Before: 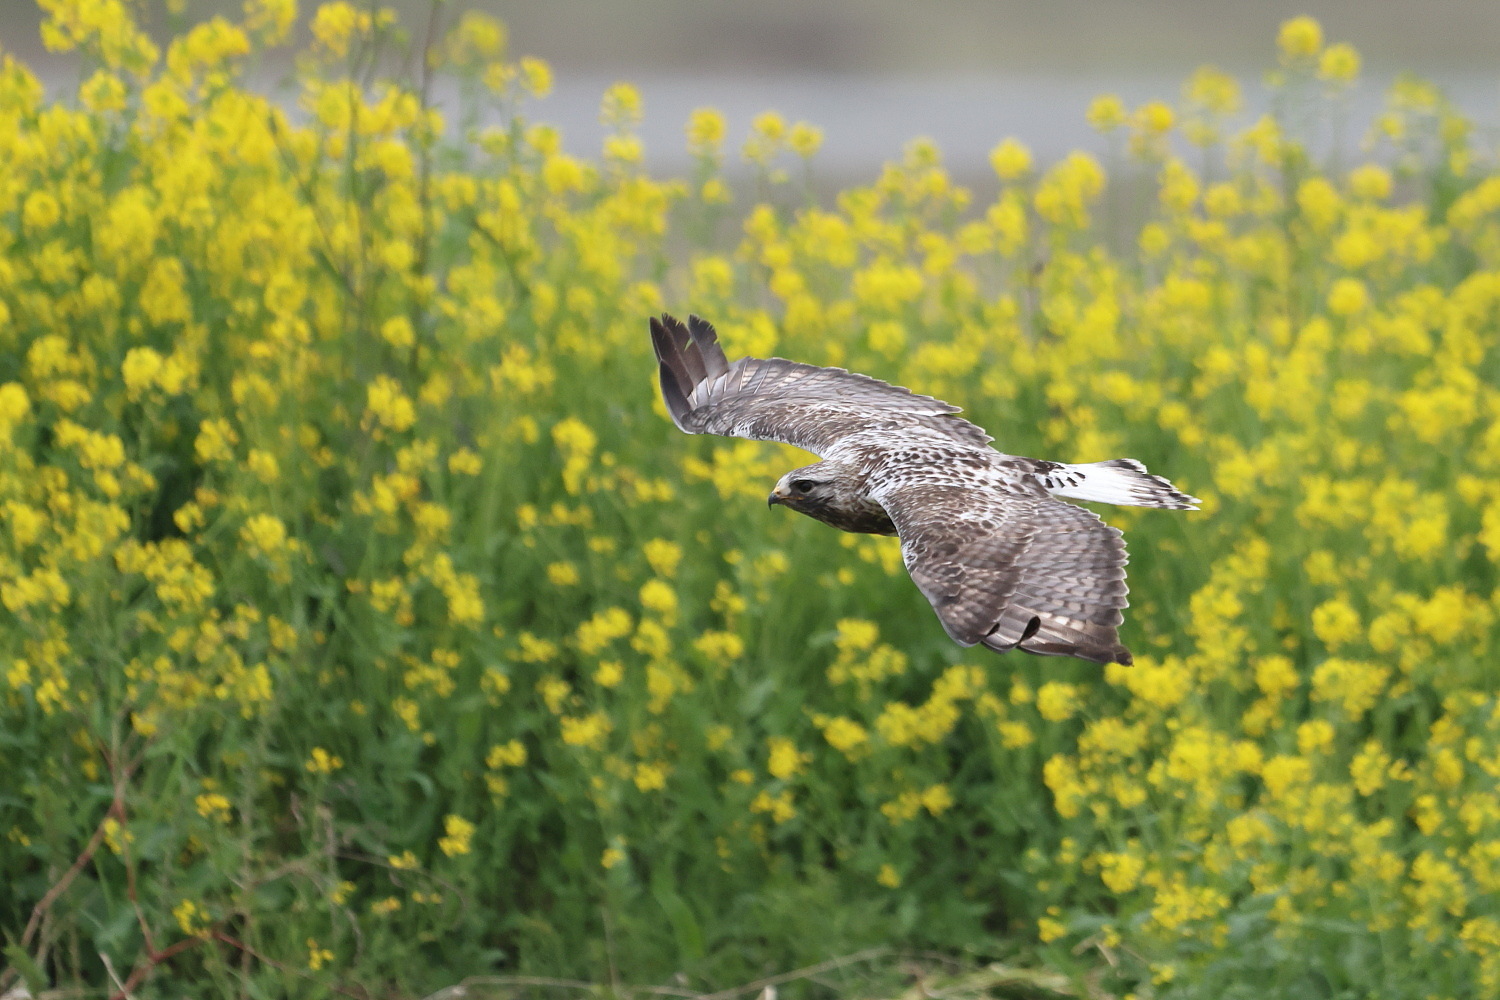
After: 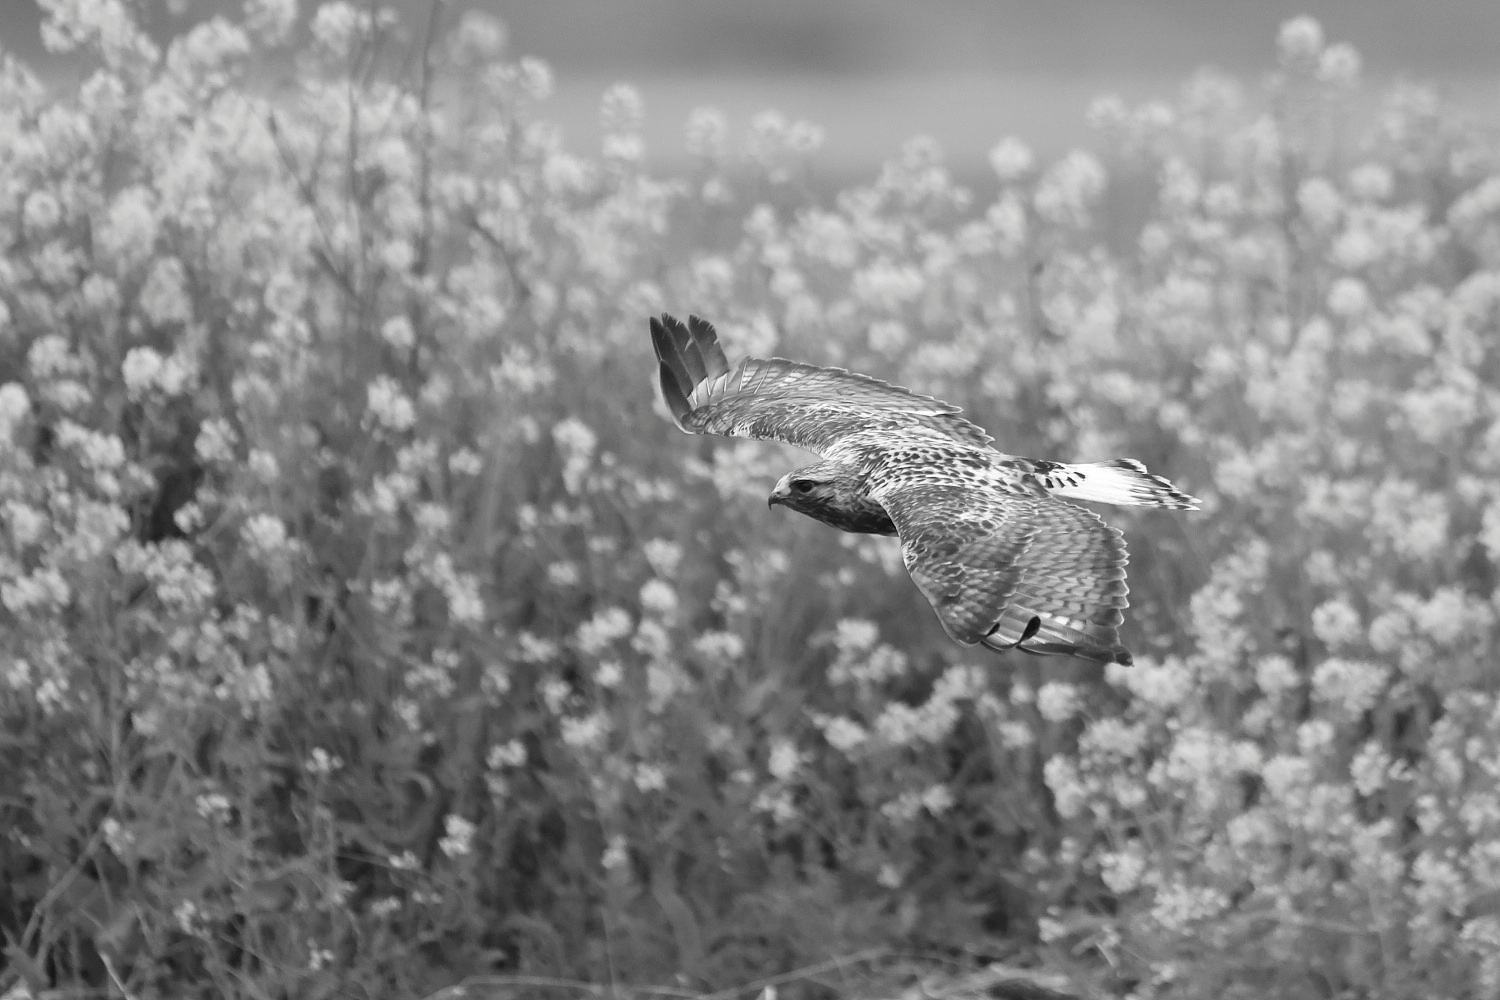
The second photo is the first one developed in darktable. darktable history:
contrast brightness saturation: saturation -0.996
